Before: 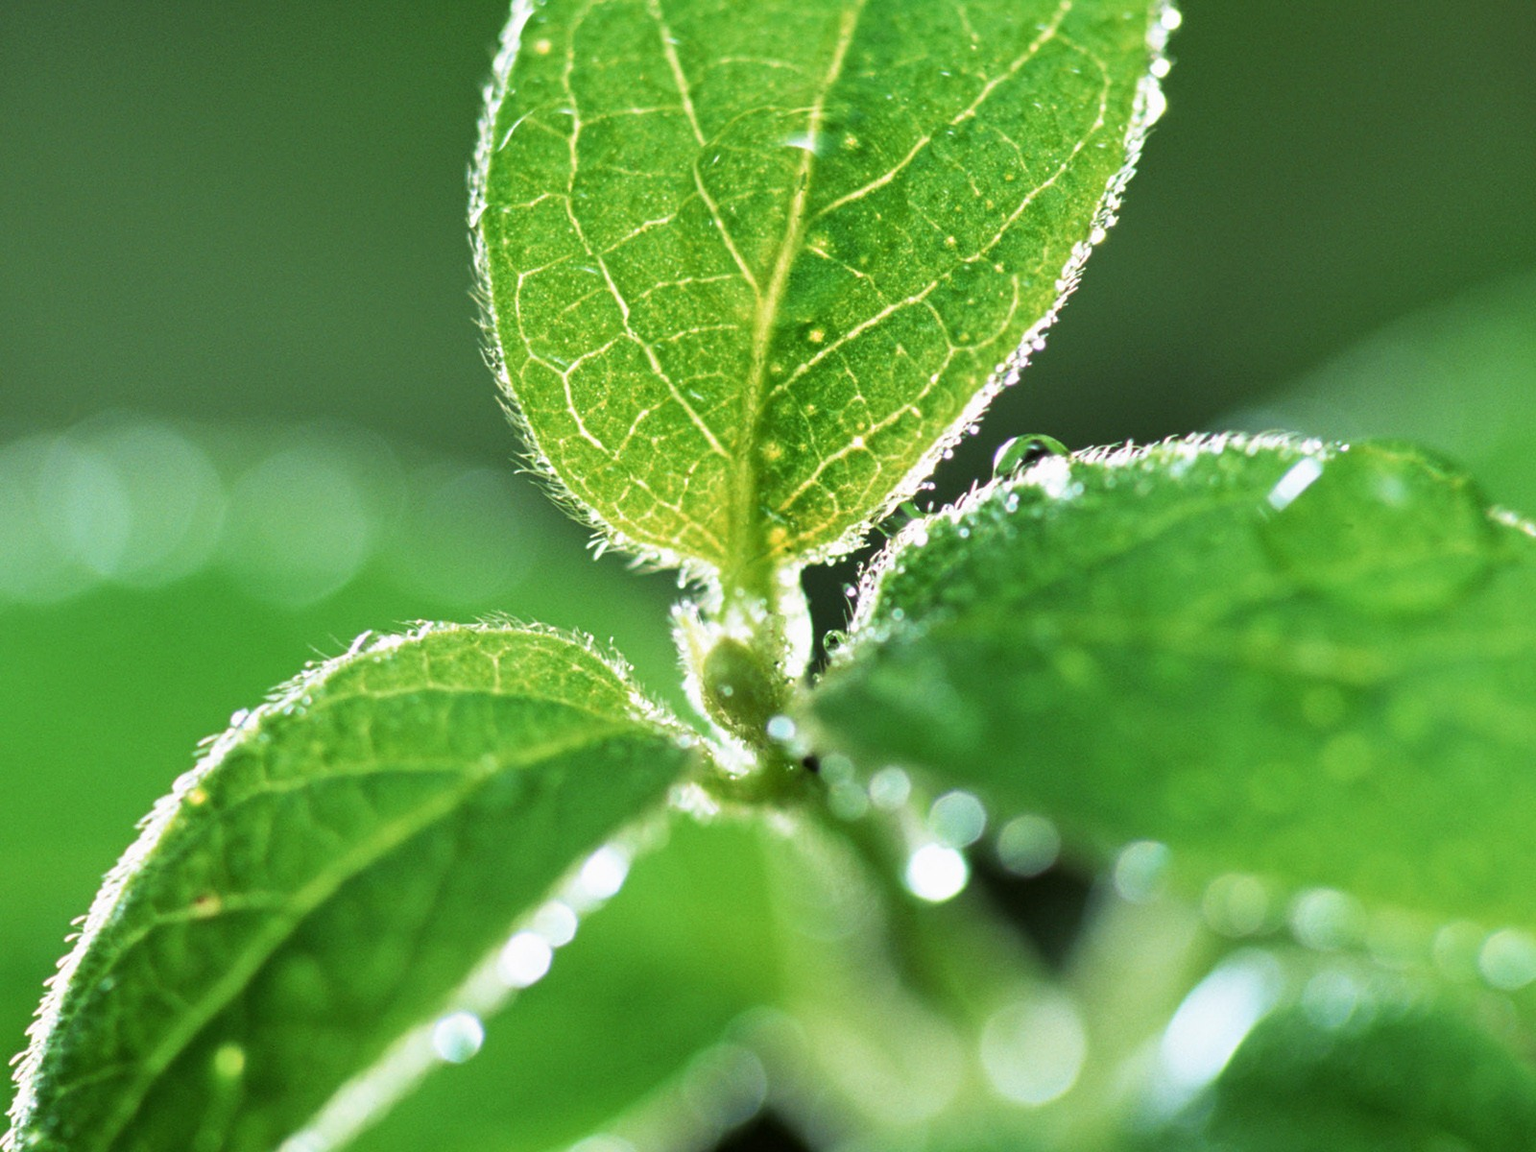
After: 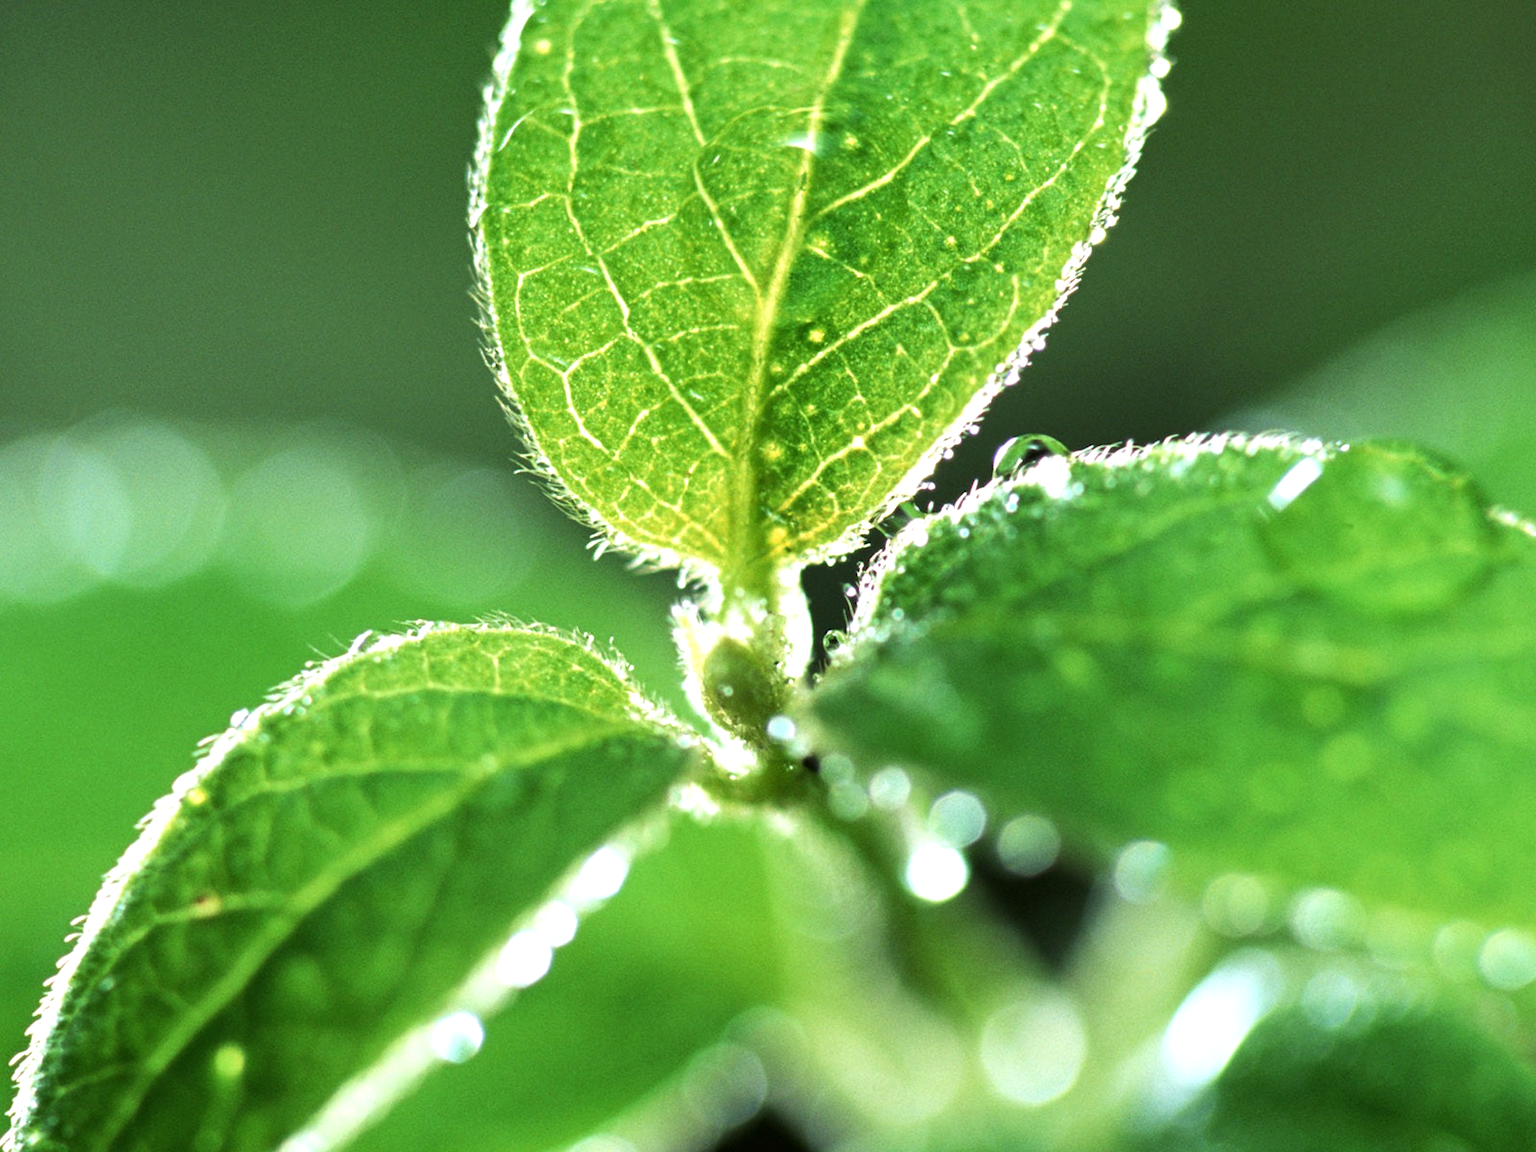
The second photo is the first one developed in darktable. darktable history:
tone equalizer: -8 EV -0.415 EV, -7 EV -0.367 EV, -6 EV -0.335 EV, -5 EV -0.248 EV, -3 EV 0.207 EV, -2 EV 0.353 EV, -1 EV 0.405 EV, +0 EV 0.391 EV, edges refinement/feathering 500, mask exposure compensation -1.57 EV, preserve details no
